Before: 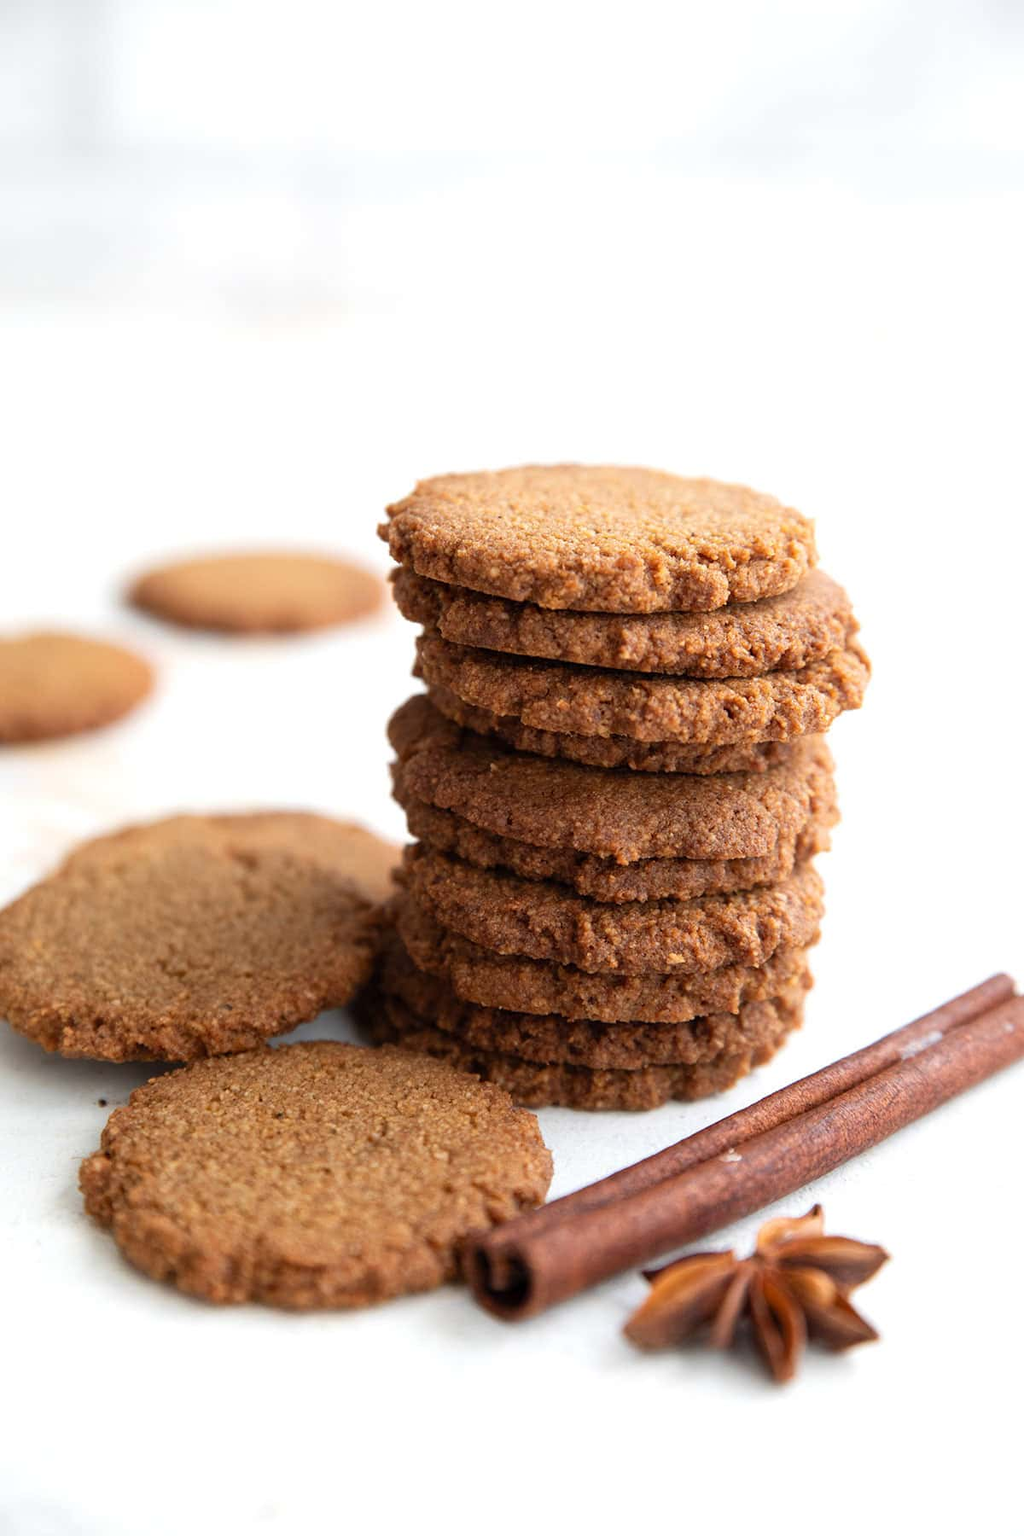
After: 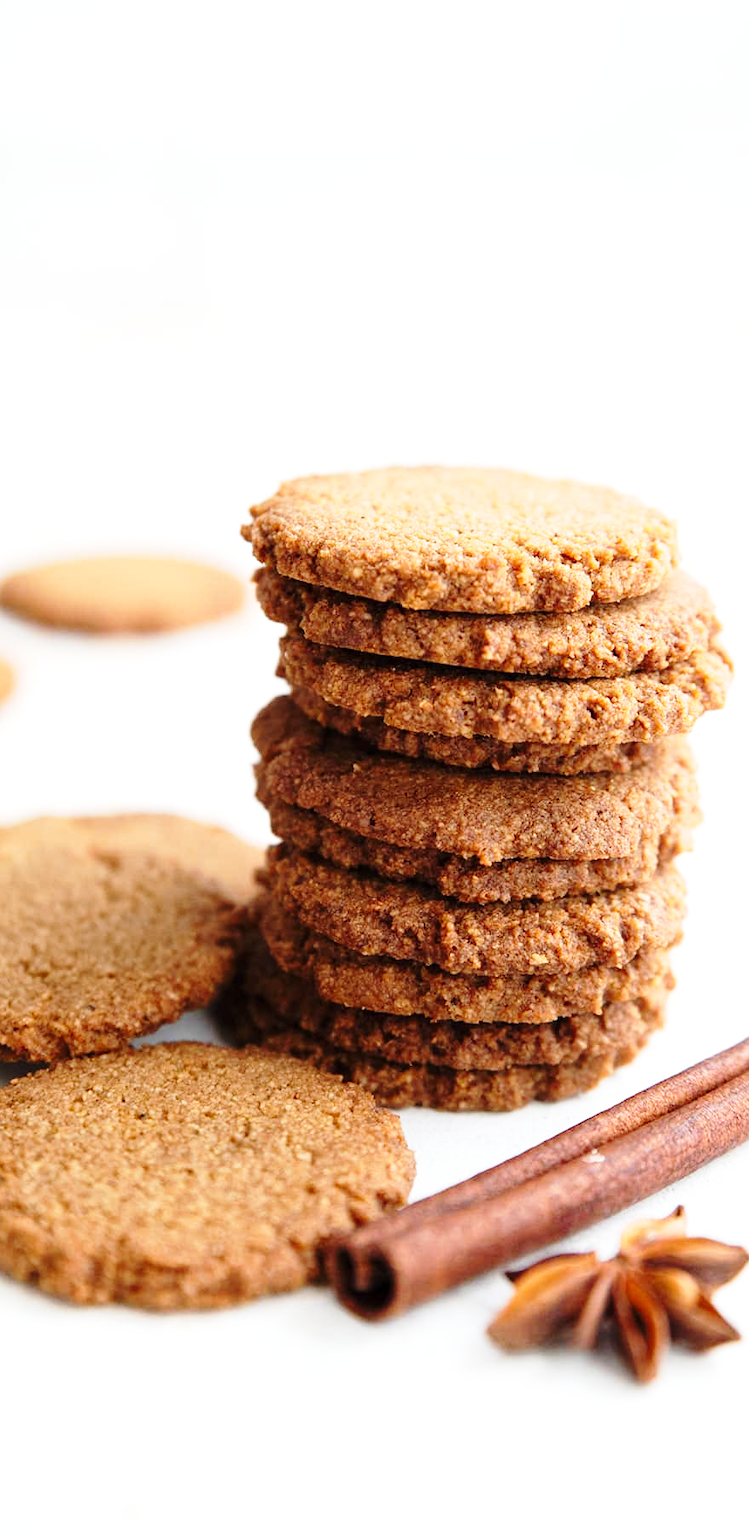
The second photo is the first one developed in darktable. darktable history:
base curve: curves: ch0 [(0, 0) (0.028, 0.03) (0.121, 0.232) (0.46, 0.748) (0.859, 0.968) (1, 1)], preserve colors none
crop: left 13.443%, right 13.31%
contrast brightness saturation: saturation -0.05
